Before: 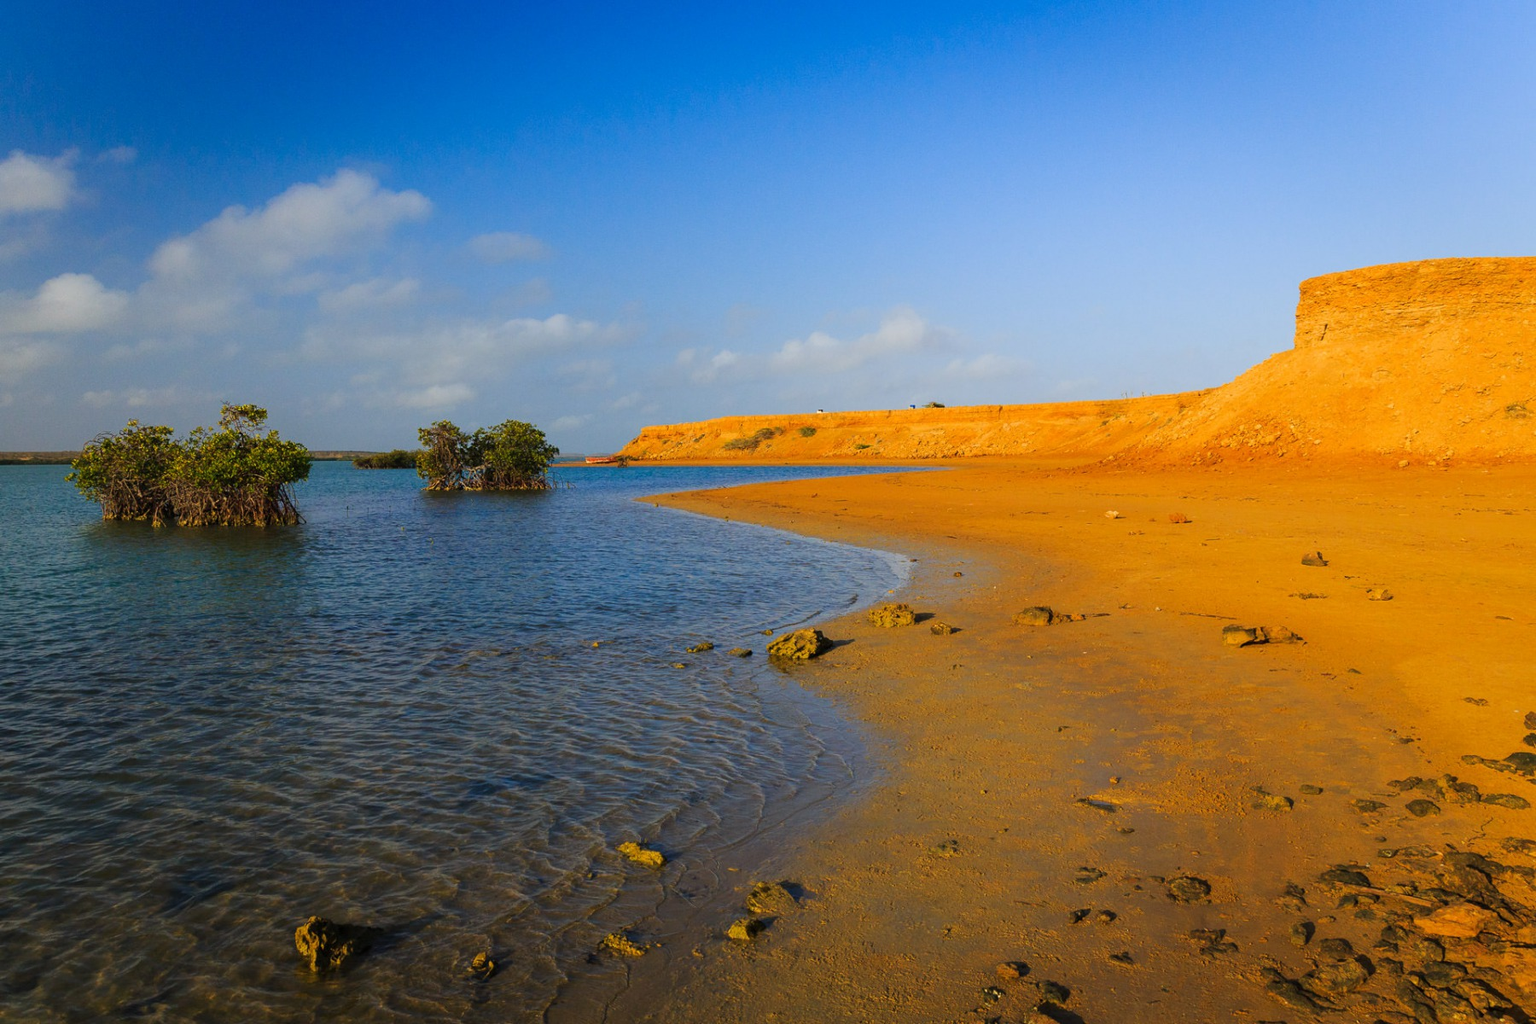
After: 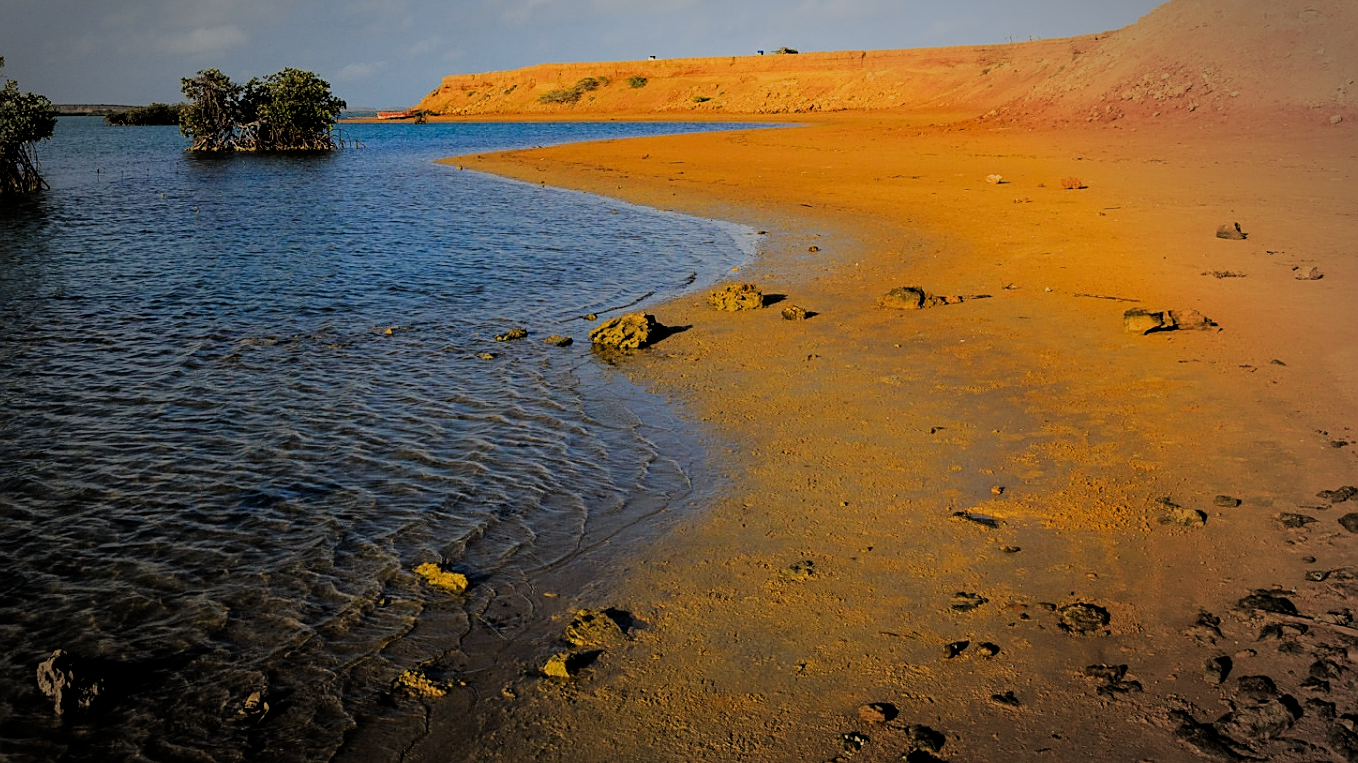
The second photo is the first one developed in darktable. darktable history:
vignetting: fall-off start 71.12%, width/height ratio 1.333
sharpen: on, module defaults
crop and rotate: left 17.179%, top 35.35%, right 7.323%, bottom 1.015%
filmic rgb: black relative exposure -4.12 EV, white relative exposure 5.11 EV, threshold 5.94 EV, hardness 2.16, contrast 1.162, enable highlight reconstruction true
